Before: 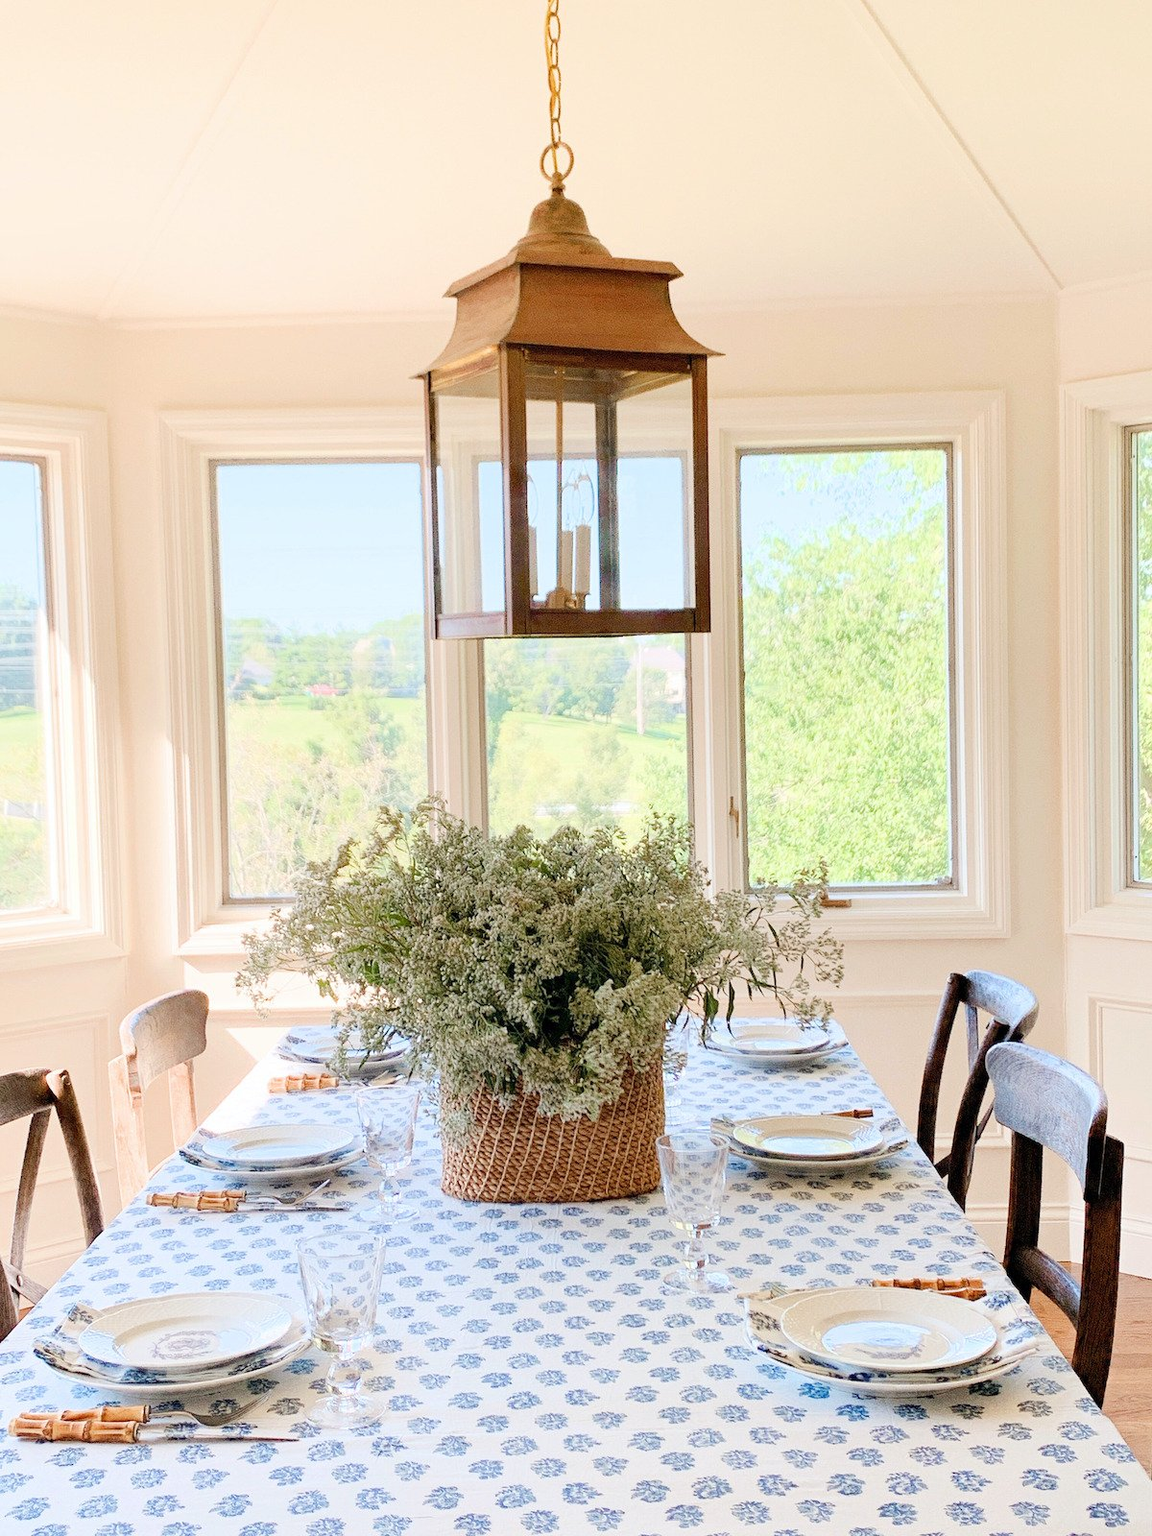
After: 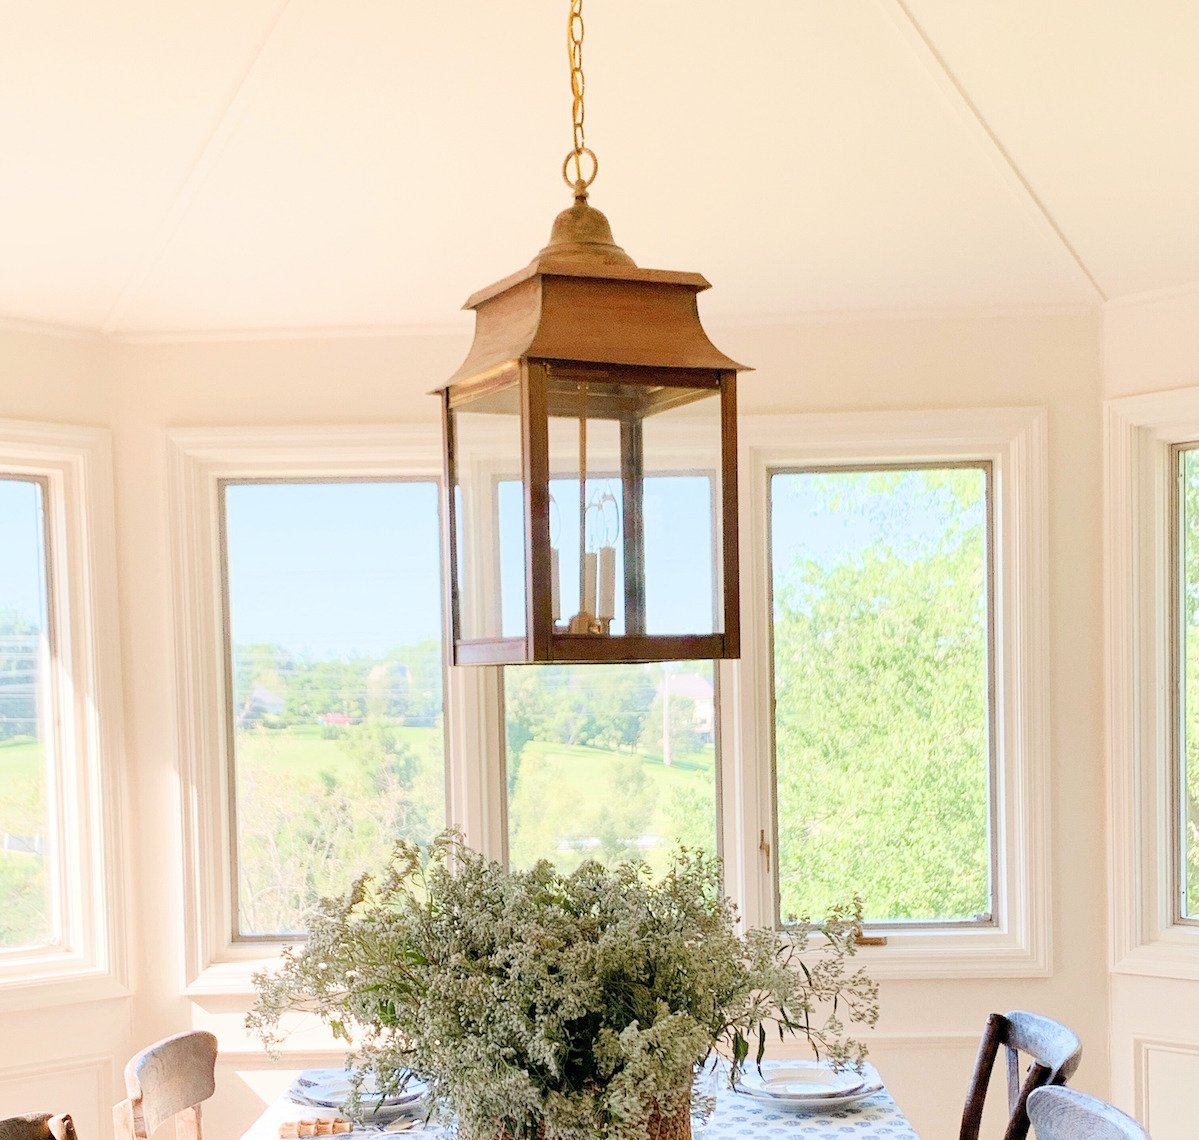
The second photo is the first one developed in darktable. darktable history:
crop: right 0.001%, bottom 28.733%
